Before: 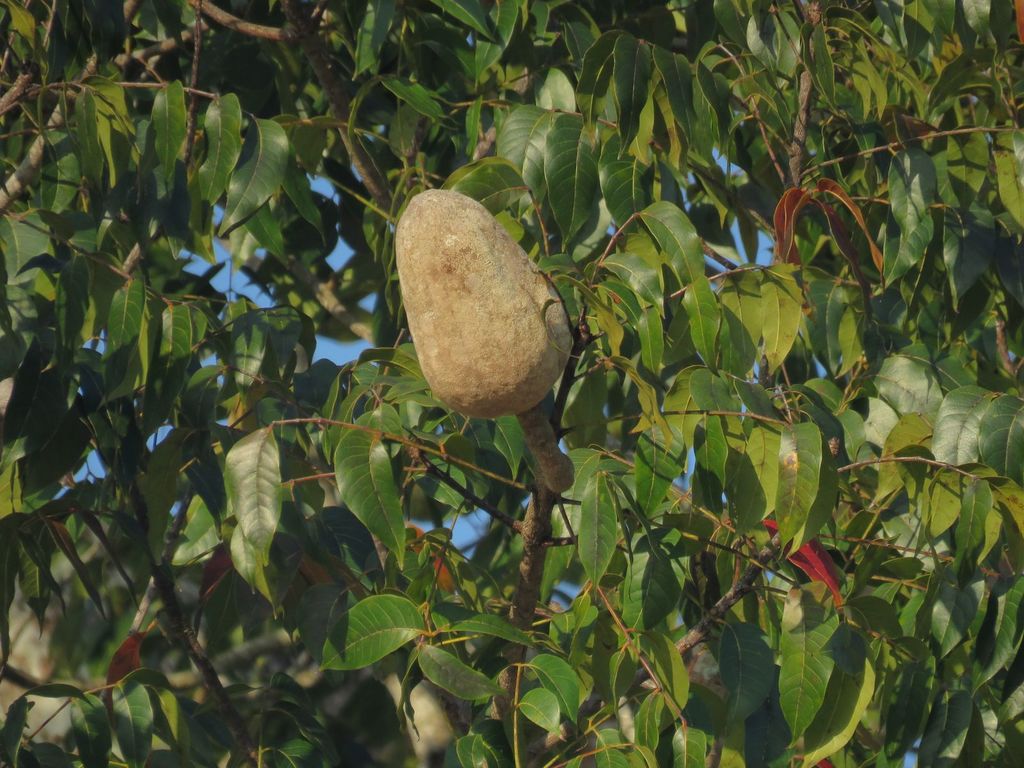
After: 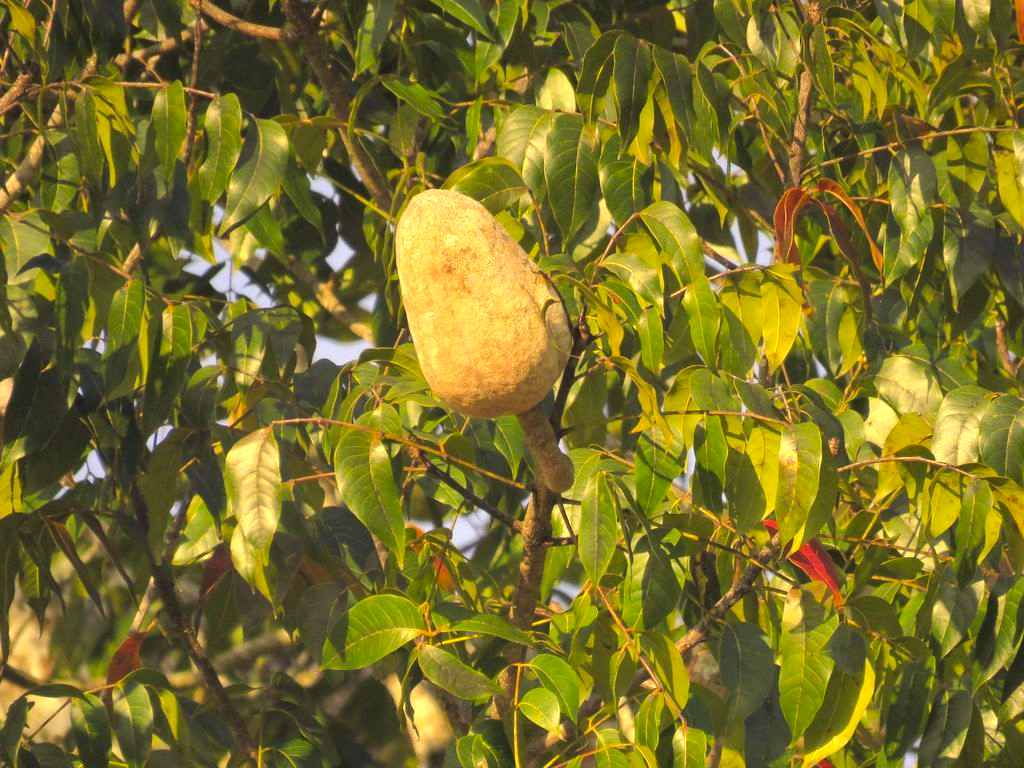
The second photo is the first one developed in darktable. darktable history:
exposure: black level correction 0, exposure 1.107 EV, compensate highlight preservation false
color correction: highlights a* 14.77, highlights b* 32.17
